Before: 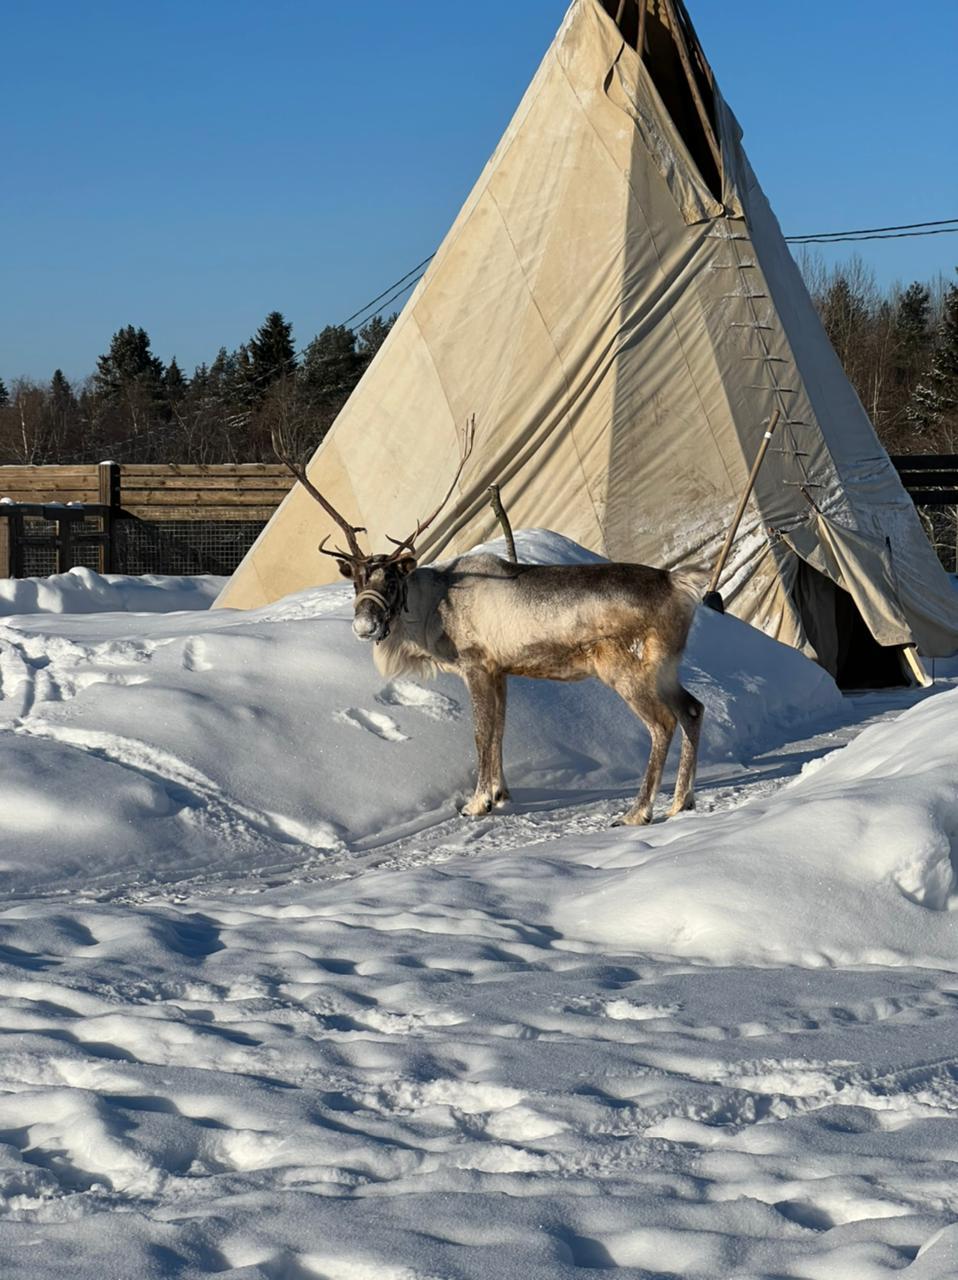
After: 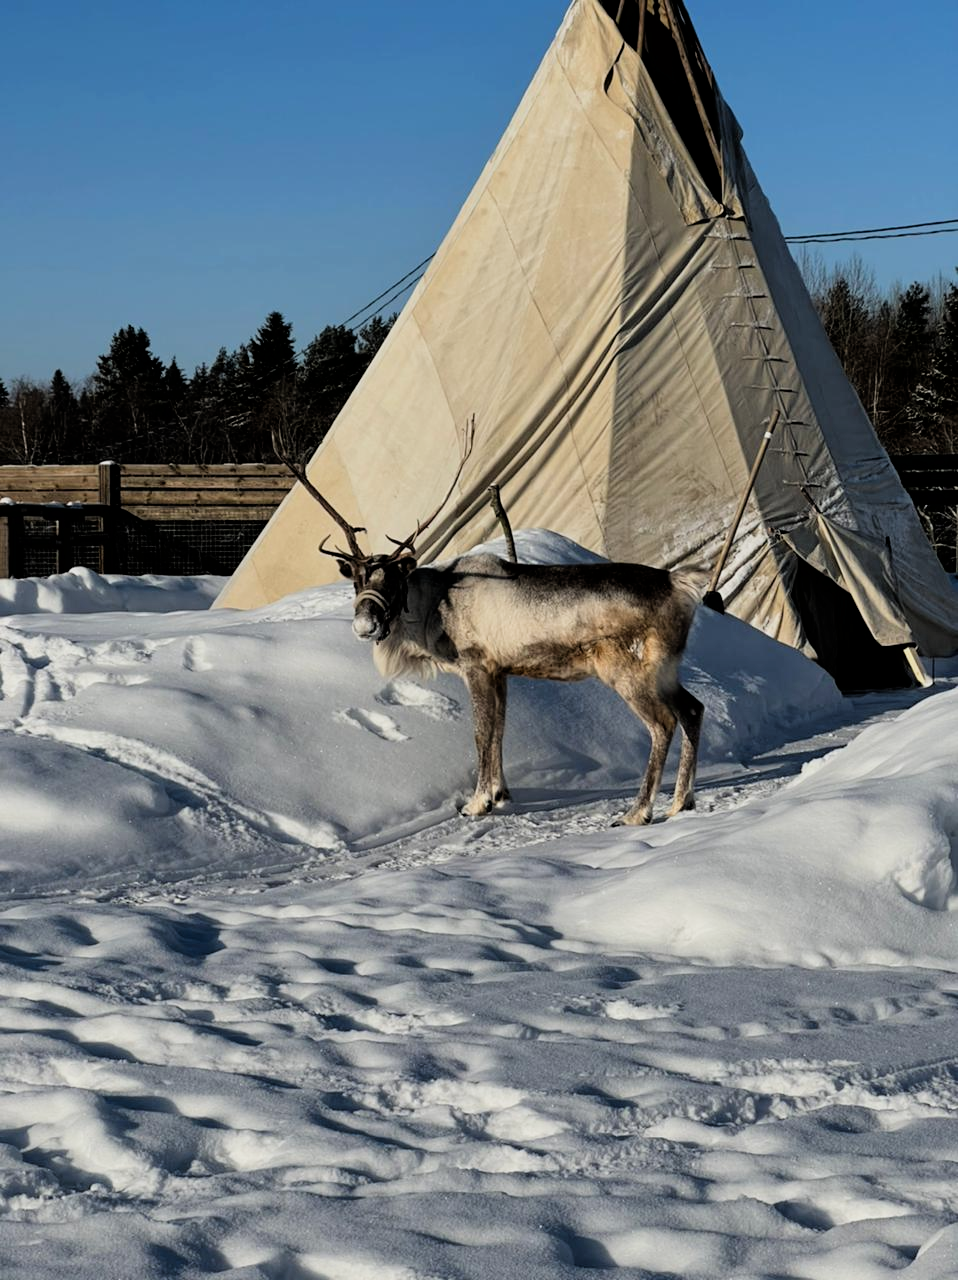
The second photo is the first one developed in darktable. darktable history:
filmic rgb: black relative exposure -5.12 EV, white relative exposure 3.18 EV, threshold 2.94 EV, hardness 3.47, contrast 1.201, highlights saturation mix -29.57%, enable highlight reconstruction true
exposure: black level correction 0.002, exposure -0.203 EV, compensate exposure bias true, compensate highlight preservation false
